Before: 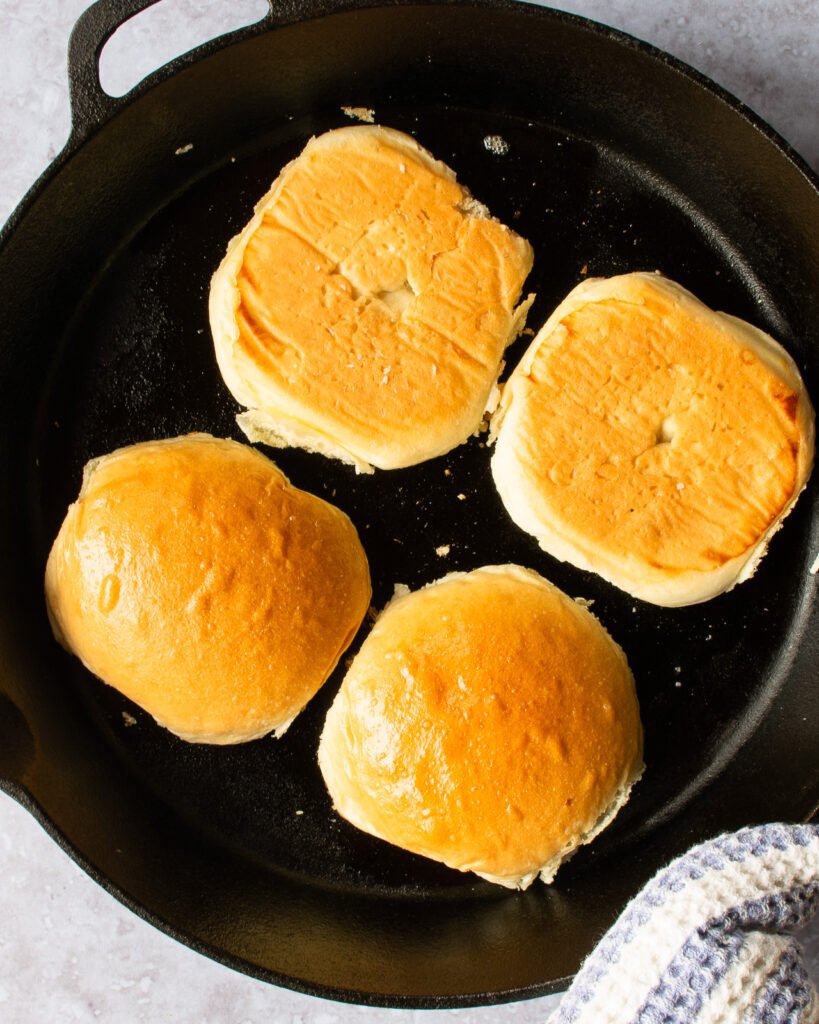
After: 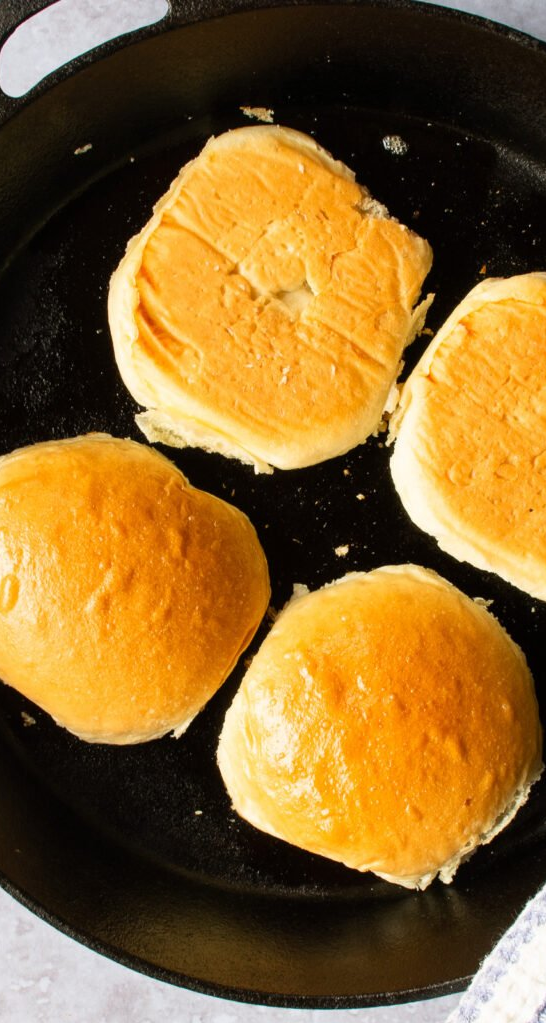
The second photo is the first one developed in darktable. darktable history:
crop and rotate: left 12.354%, right 20.89%
